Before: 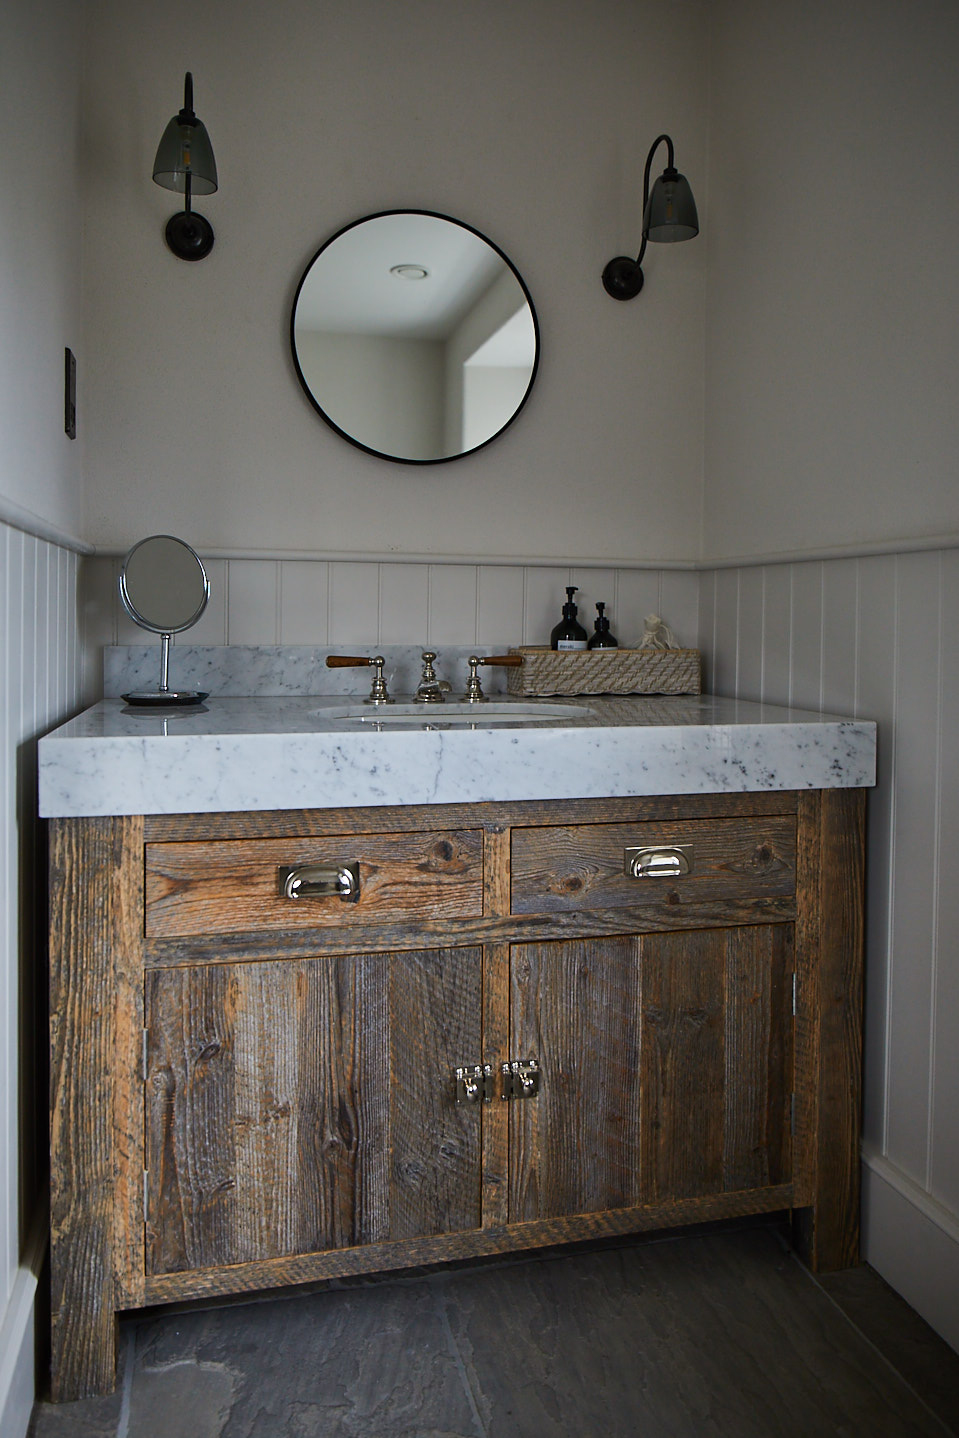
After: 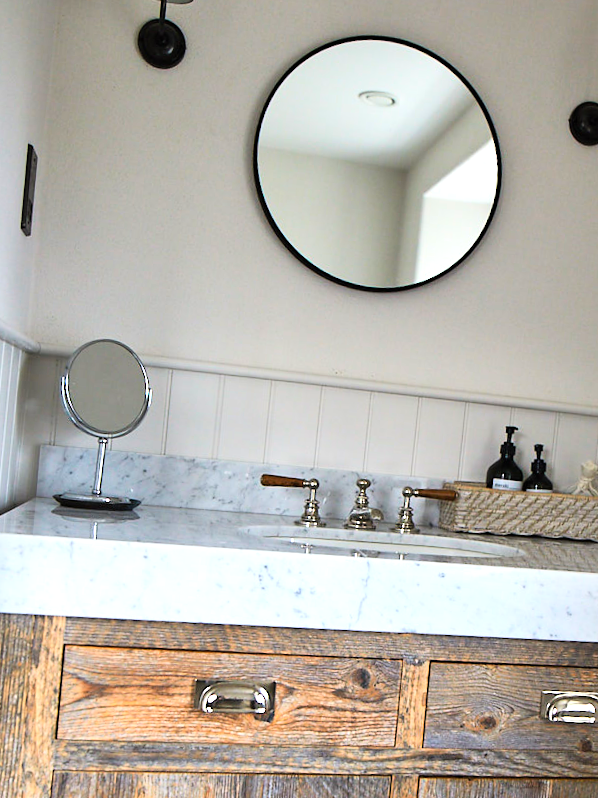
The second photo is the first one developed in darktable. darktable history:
crop and rotate: angle -4.99°, left 2.122%, top 6.945%, right 27.566%, bottom 30.519%
exposure: black level correction 0, exposure 1 EV, compensate exposure bias true, compensate highlight preservation false
tone curve: curves: ch0 [(0, 0) (0.004, 0.001) (0.133, 0.112) (0.325, 0.362) (0.832, 0.893) (1, 1)], color space Lab, linked channels, preserve colors none
